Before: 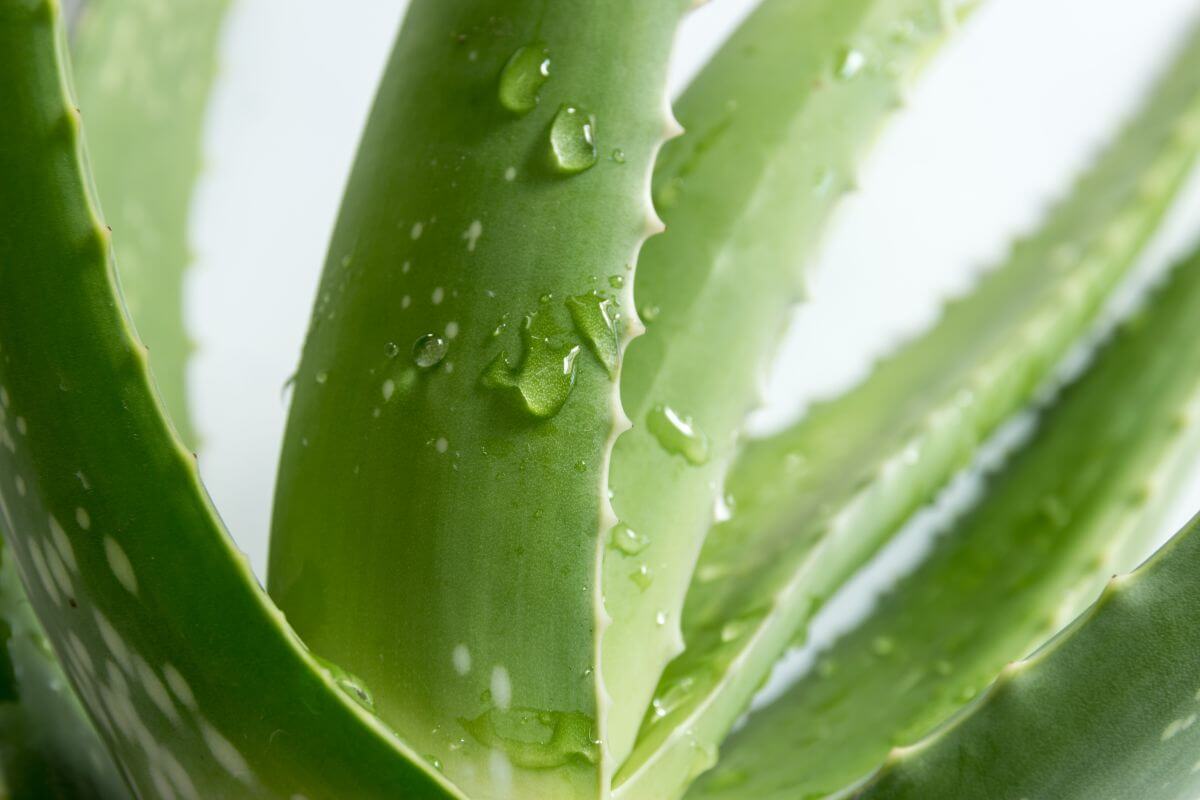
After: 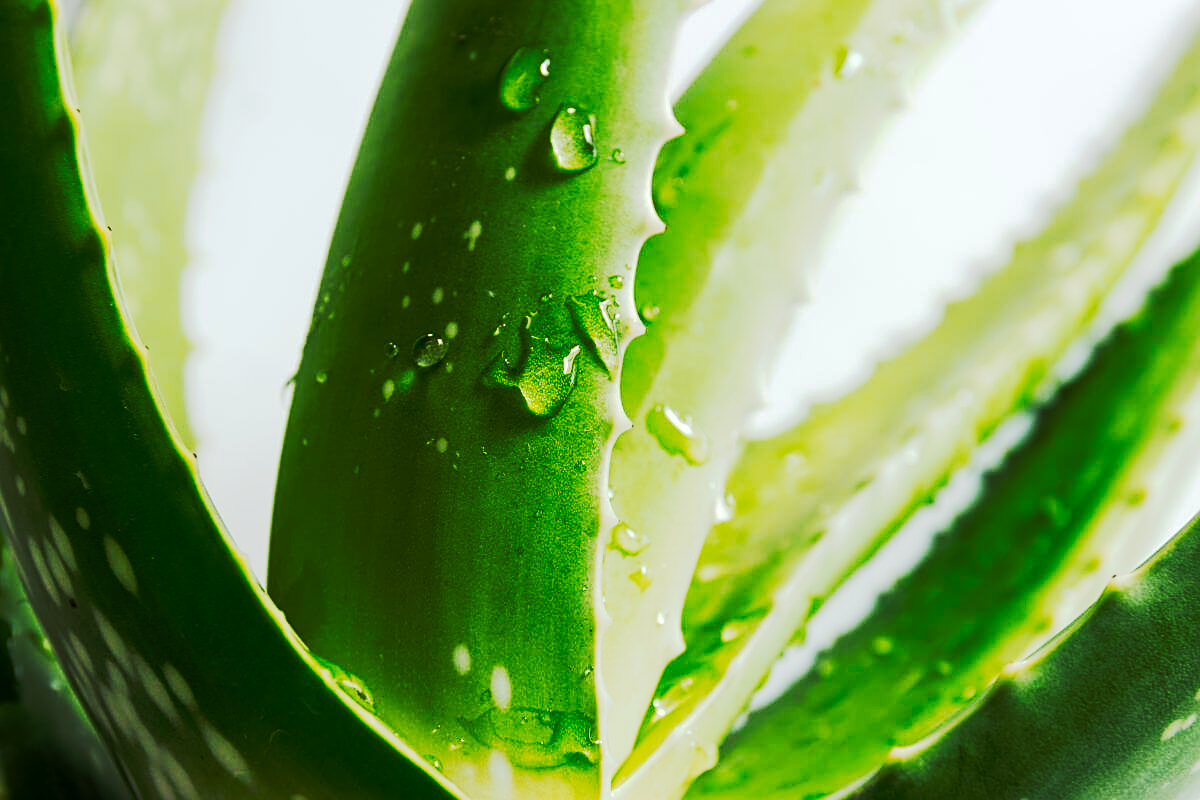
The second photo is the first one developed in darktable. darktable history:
tone curve: curves: ch0 [(0, 0) (0.003, 0.002) (0.011, 0.002) (0.025, 0.002) (0.044, 0.007) (0.069, 0.014) (0.1, 0.026) (0.136, 0.04) (0.177, 0.061) (0.224, 0.1) (0.277, 0.151) (0.335, 0.198) (0.399, 0.272) (0.468, 0.387) (0.543, 0.553) (0.623, 0.716) (0.709, 0.8) (0.801, 0.855) (0.898, 0.897) (1, 1)], preserve colors none
sharpen: on, module defaults
